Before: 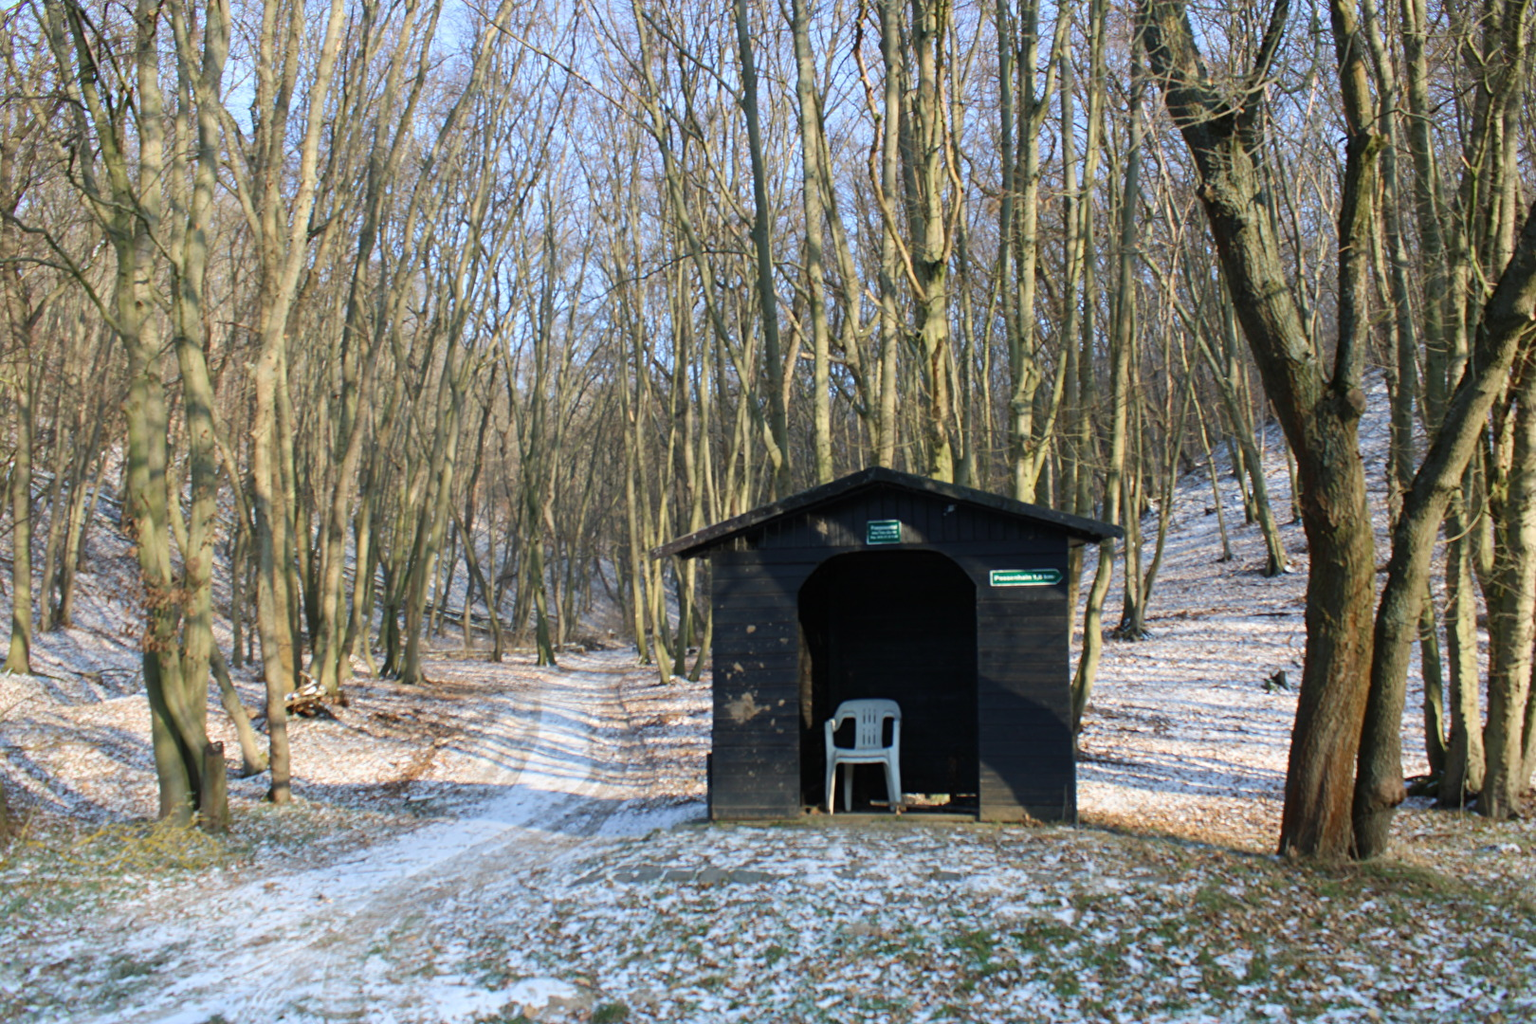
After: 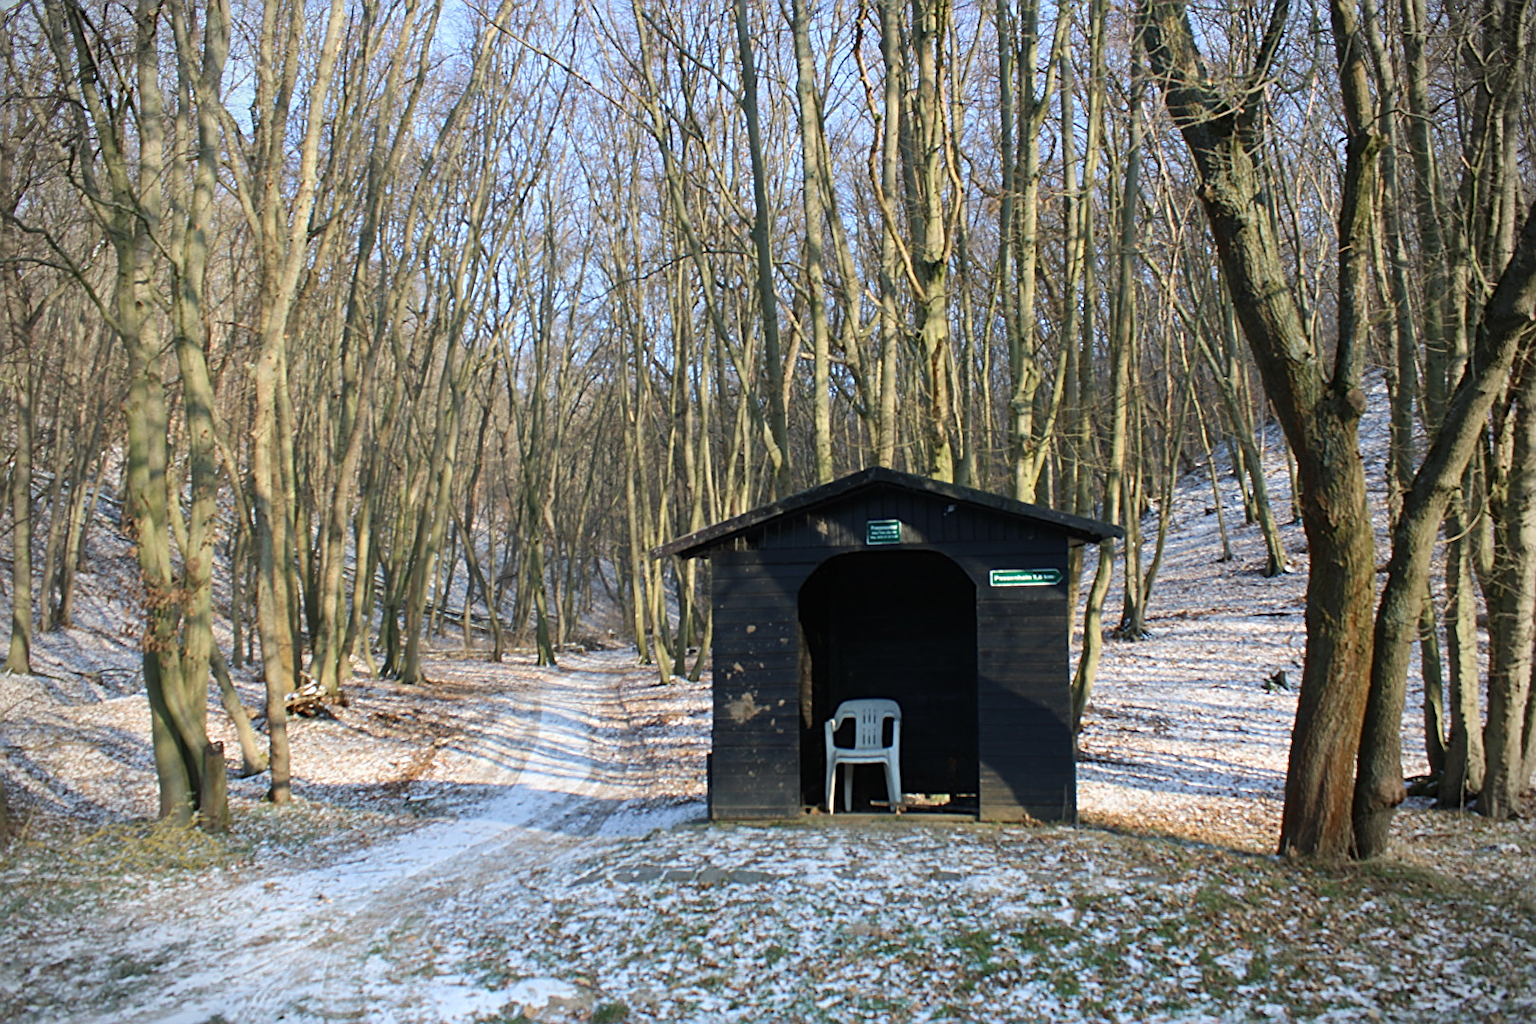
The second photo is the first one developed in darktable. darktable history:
sharpen: on, module defaults
vignetting: on, module defaults
